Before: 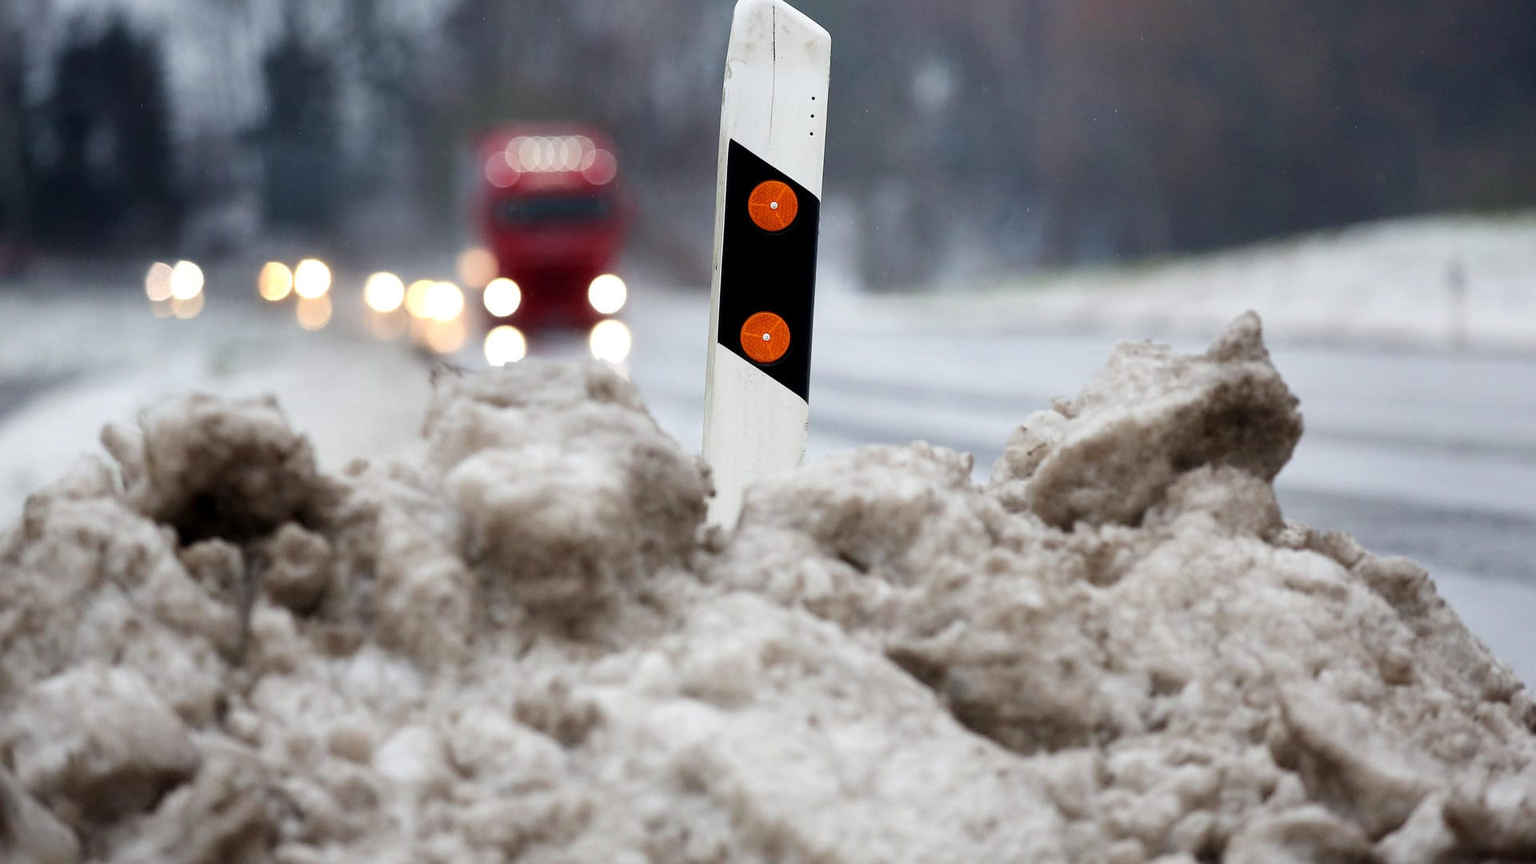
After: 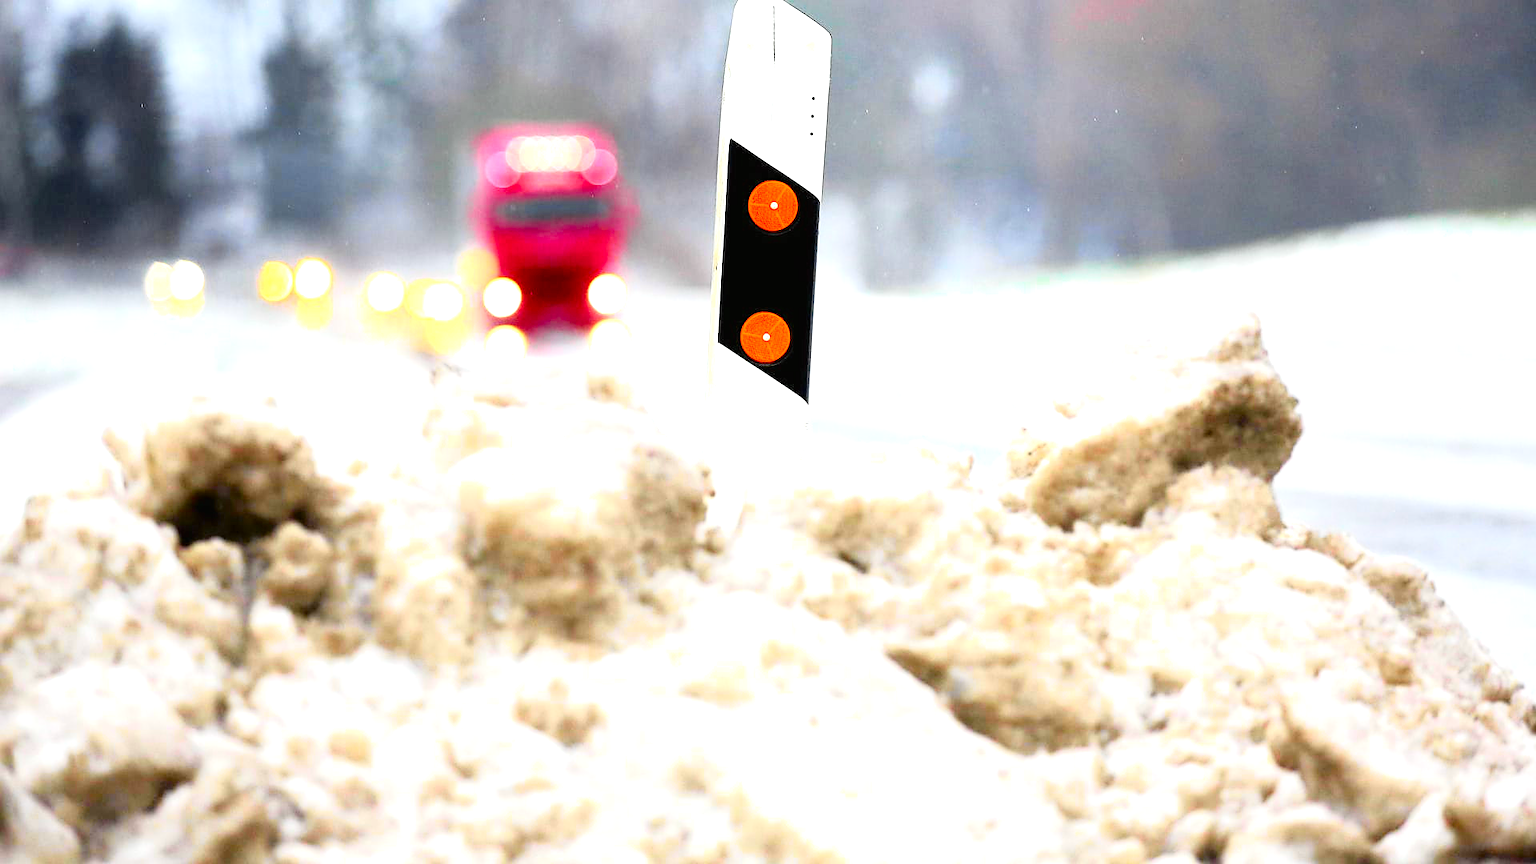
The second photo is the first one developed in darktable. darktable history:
tone curve: curves: ch0 [(0, 0.008) (0.107, 0.091) (0.278, 0.351) (0.457, 0.562) (0.628, 0.738) (0.839, 0.909) (0.998, 0.978)]; ch1 [(0, 0) (0.437, 0.408) (0.474, 0.479) (0.502, 0.5) (0.527, 0.519) (0.561, 0.575) (0.608, 0.665) (0.669, 0.748) (0.859, 0.899) (1, 1)]; ch2 [(0, 0) (0.33, 0.301) (0.421, 0.443) (0.473, 0.498) (0.502, 0.504) (0.522, 0.527) (0.549, 0.583) (0.644, 0.703) (1, 1)], color space Lab, independent channels, preserve colors none
exposure: black level correction 0, exposure 1.45 EV, compensate exposure bias true, compensate highlight preservation false
color balance rgb: linear chroma grading › global chroma 15%, perceptual saturation grading › global saturation 30%
sharpen: radius 1.864, amount 0.398, threshold 1.271
